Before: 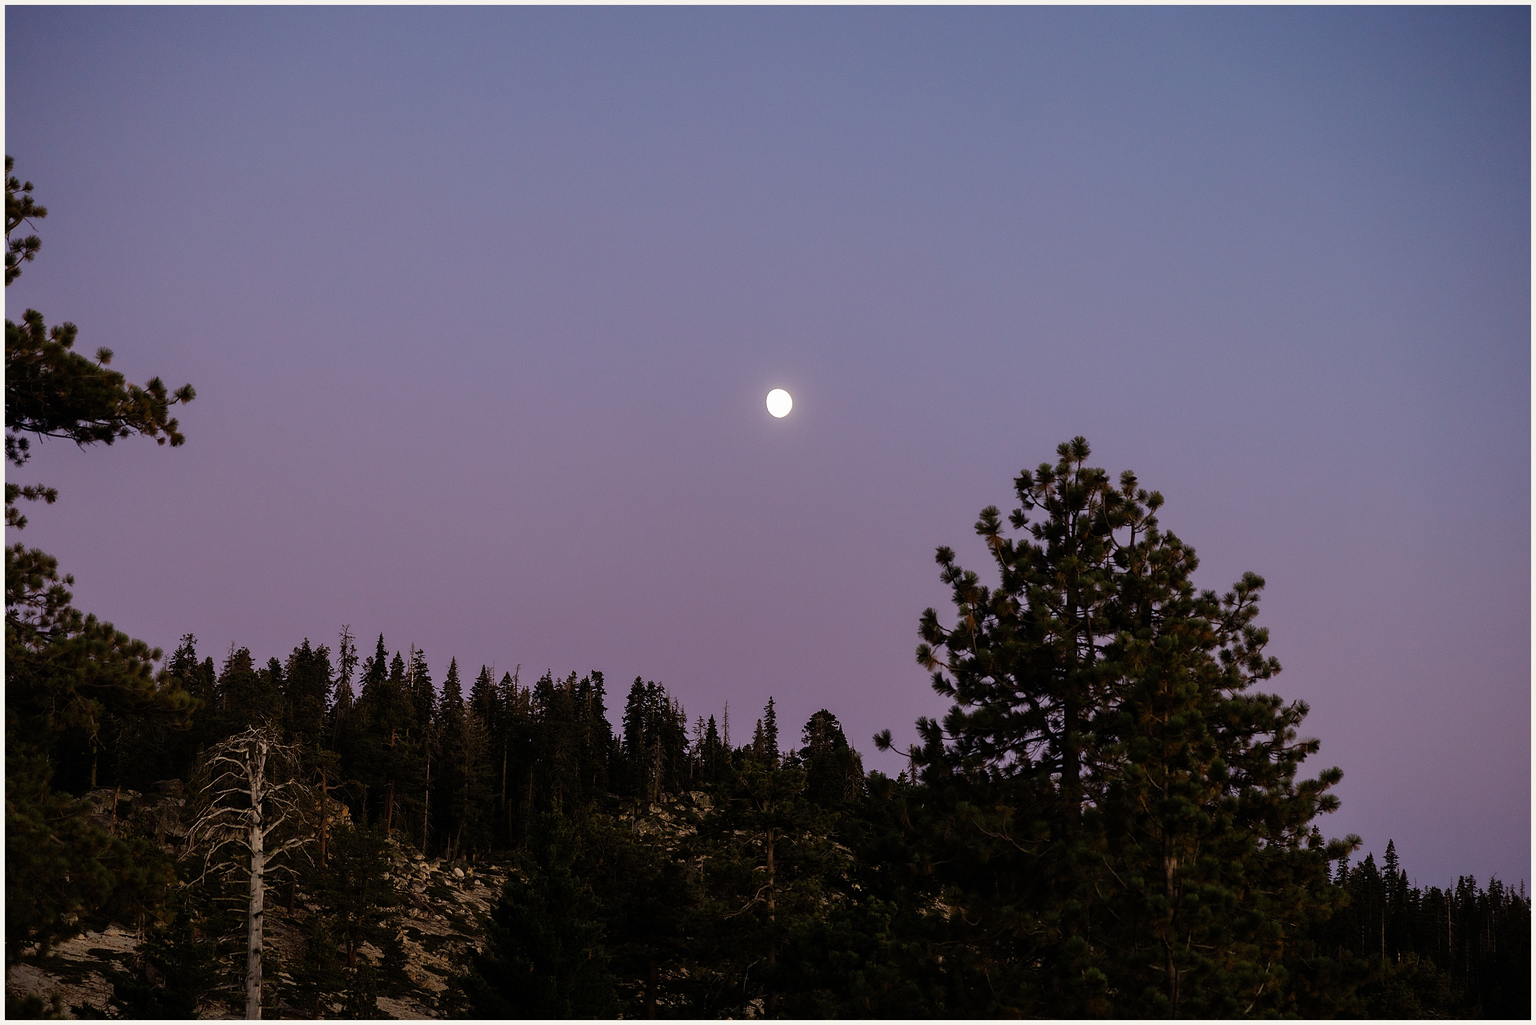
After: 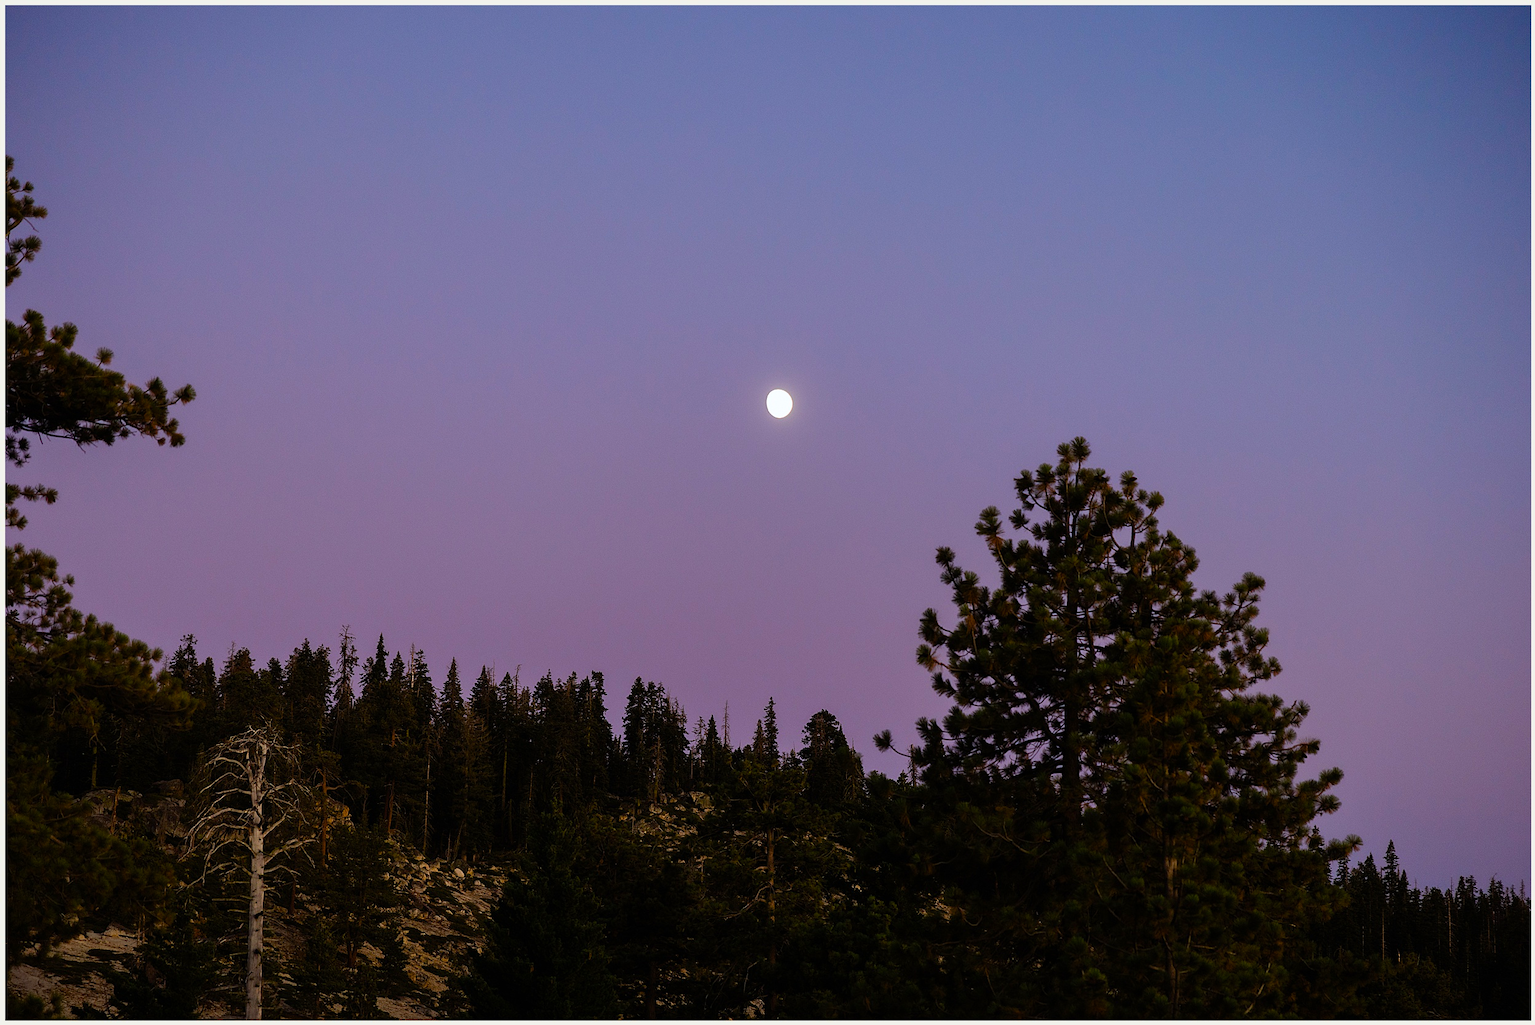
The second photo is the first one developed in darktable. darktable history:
color balance rgb: linear chroma grading › global chroma 10%, perceptual saturation grading › global saturation 30%, global vibrance 10%
white balance: red 0.986, blue 1.01
